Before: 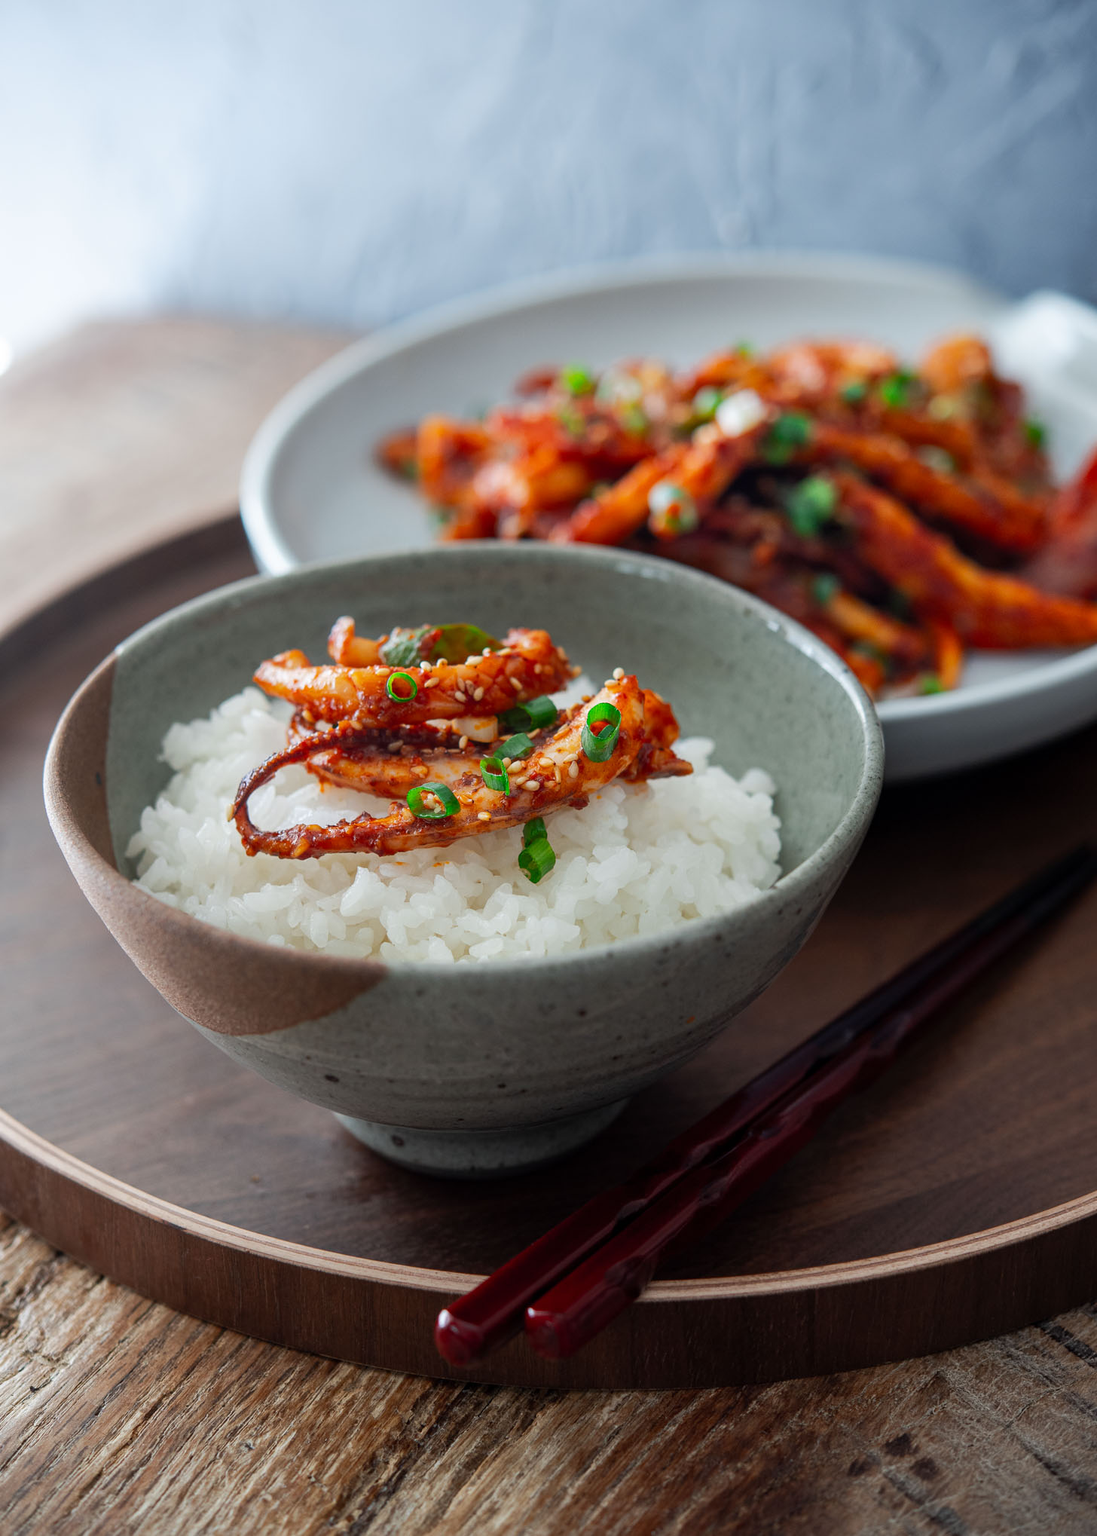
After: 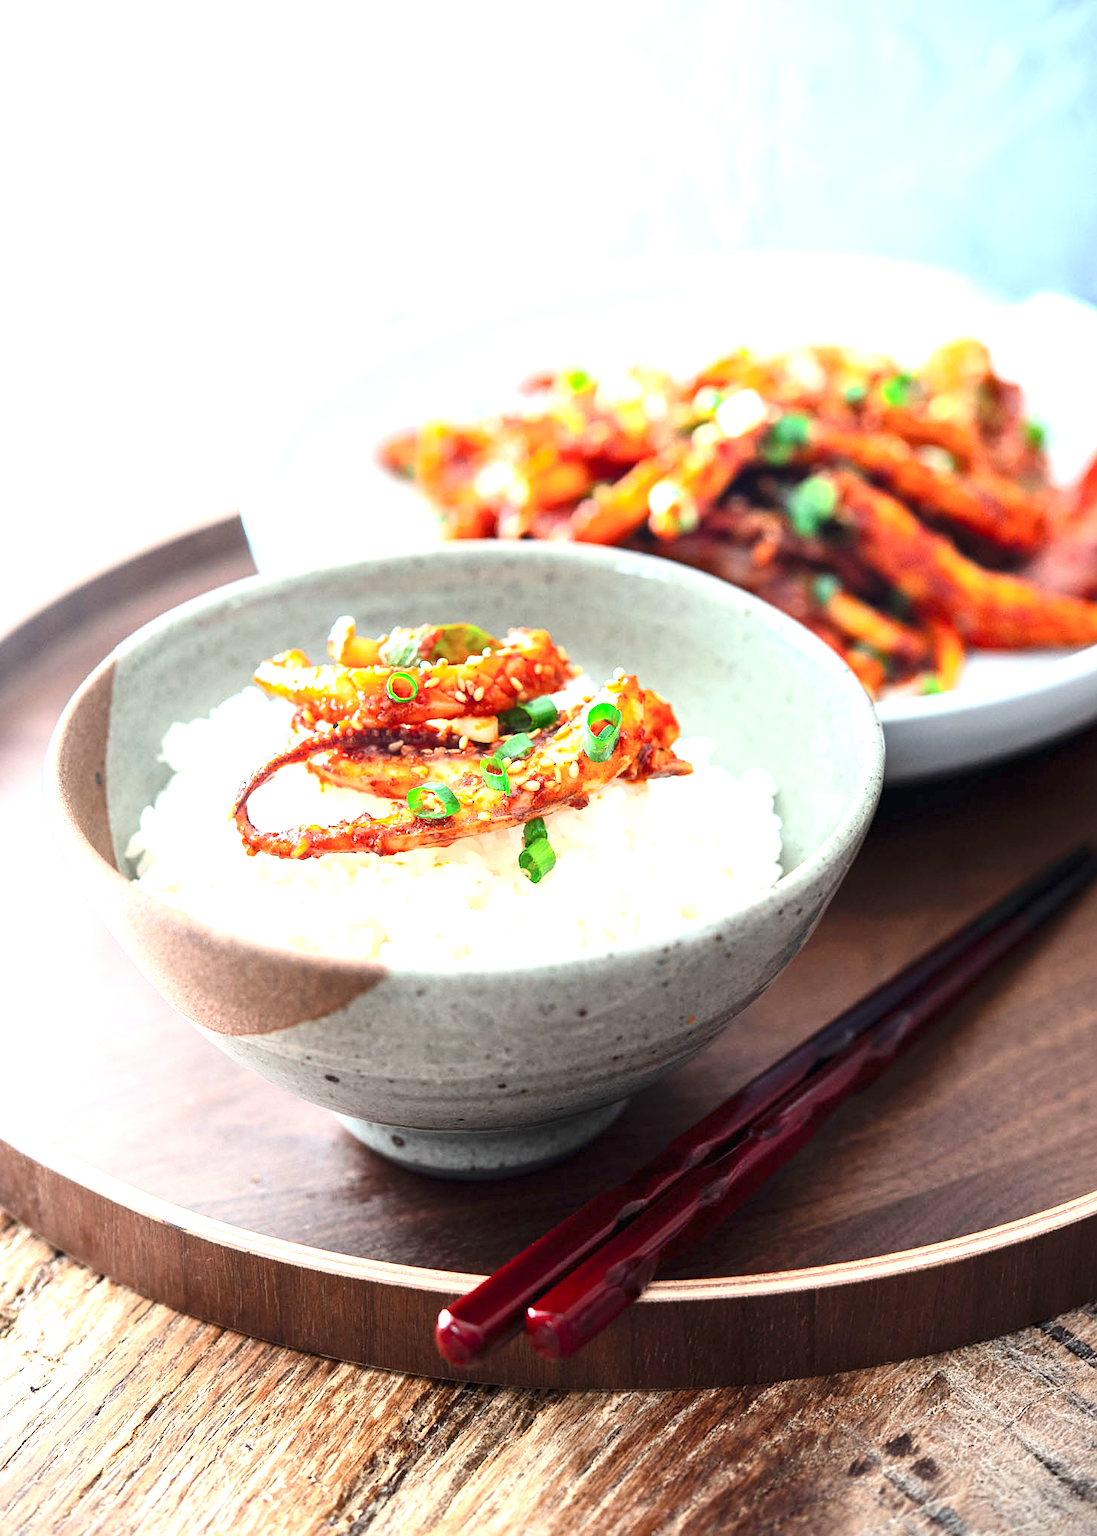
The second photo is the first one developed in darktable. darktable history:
sharpen: amount 0.2
contrast brightness saturation: contrast 0.24, brightness 0.09
levels: levels [0, 0.492, 0.984]
exposure: black level correction 0, exposure 1.9 EV, compensate highlight preservation false
